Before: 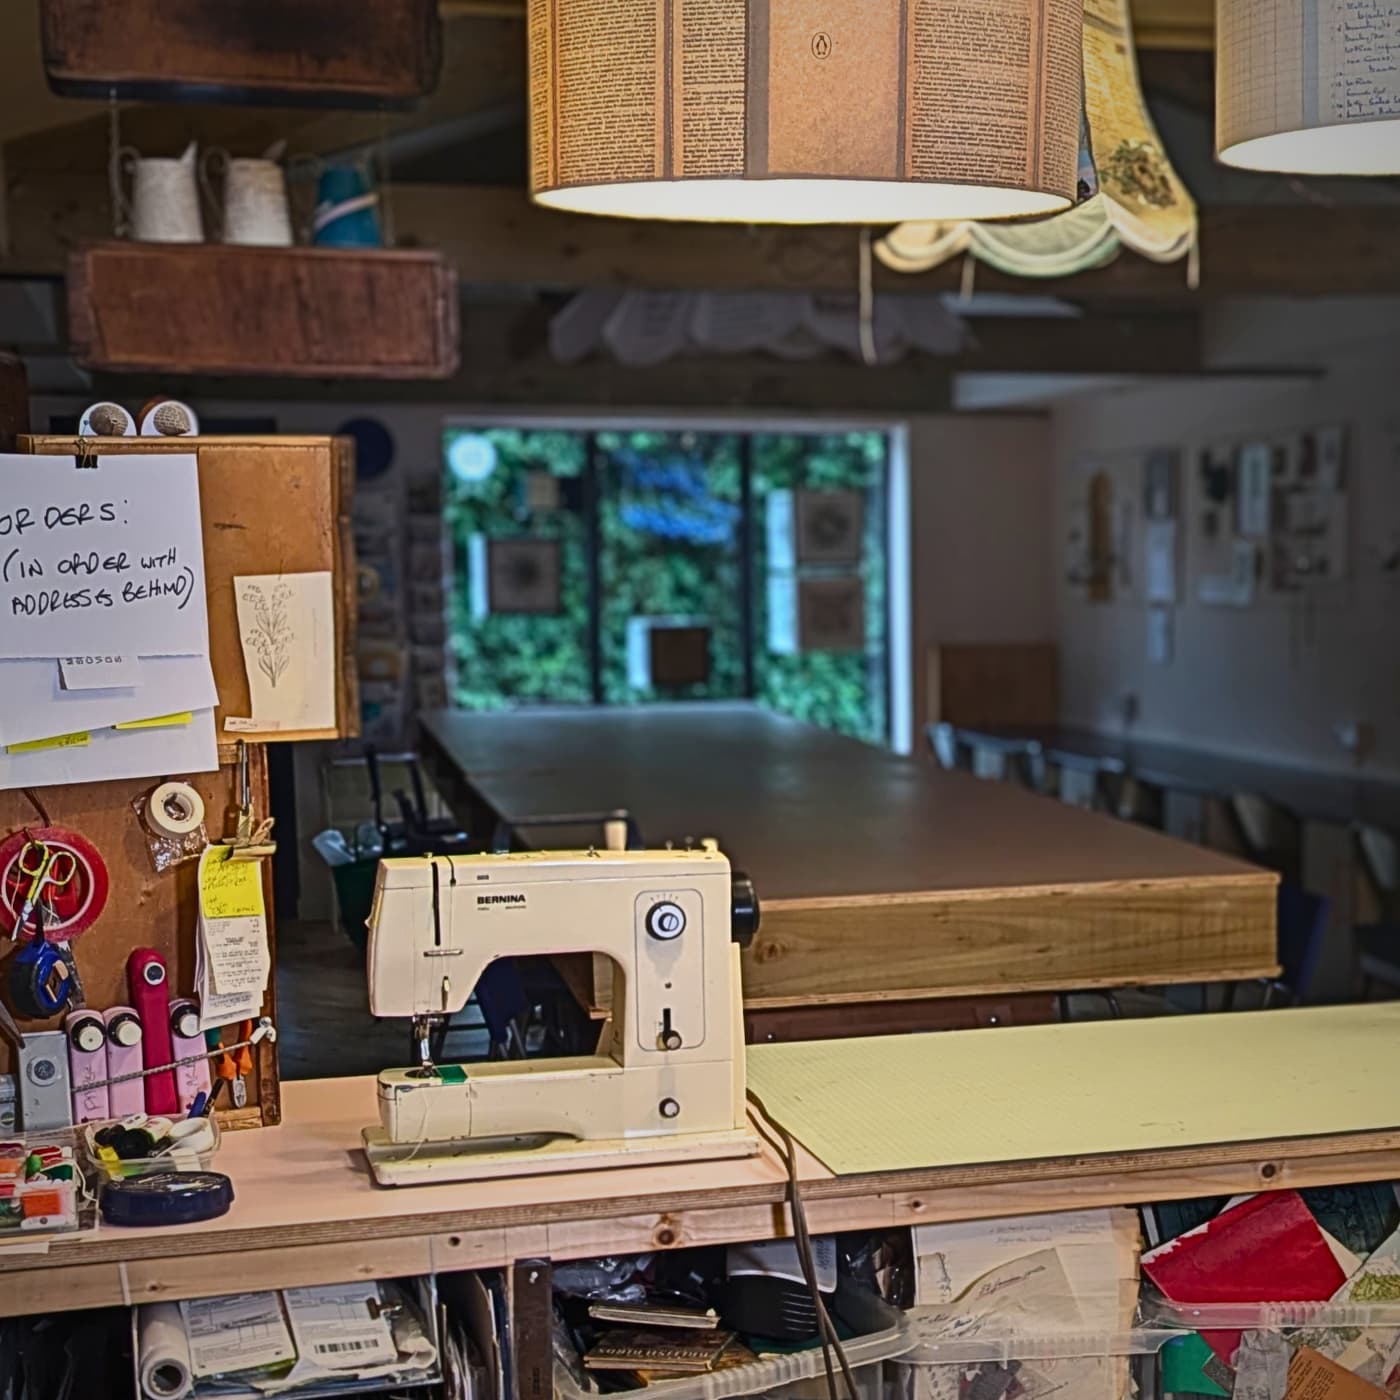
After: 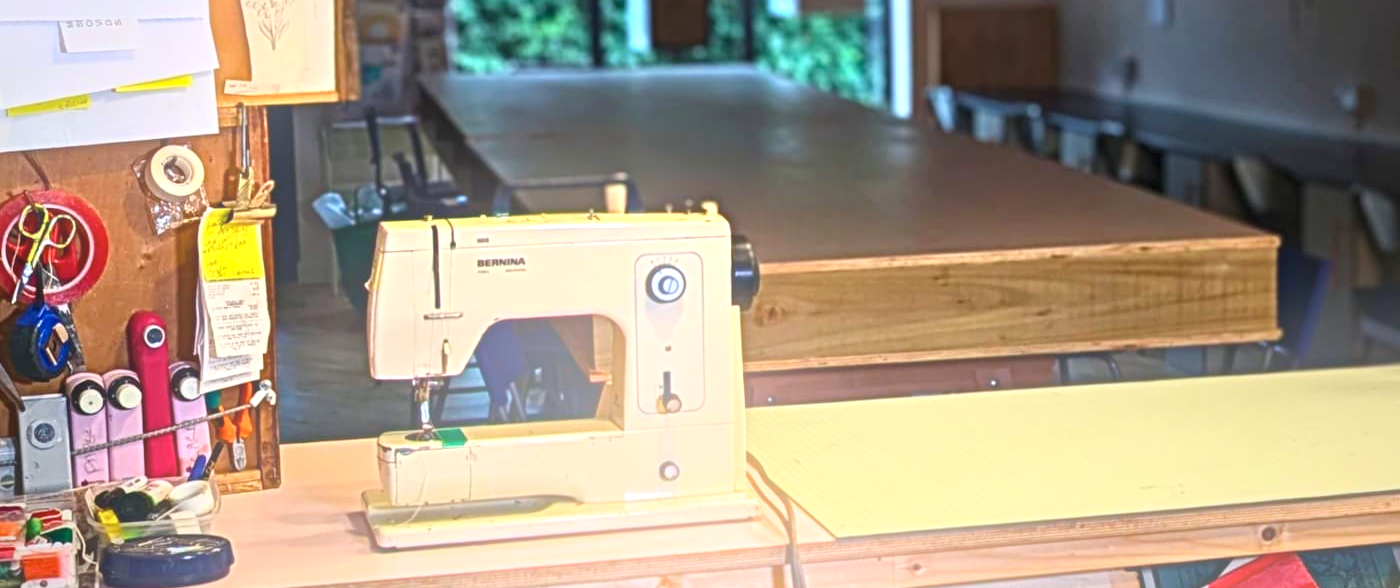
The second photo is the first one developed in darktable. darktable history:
contrast equalizer: octaves 7, y [[0.528, 0.548, 0.563, 0.562, 0.546, 0.526], [0.55 ×6], [0 ×6], [0 ×6], [0 ×6]]
bloom: threshold 82.5%, strength 16.25%
crop: top 45.551%, bottom 12.262%
exposure: black level correction 0, exposure 0.5 EV, compensate highlight preservation false
